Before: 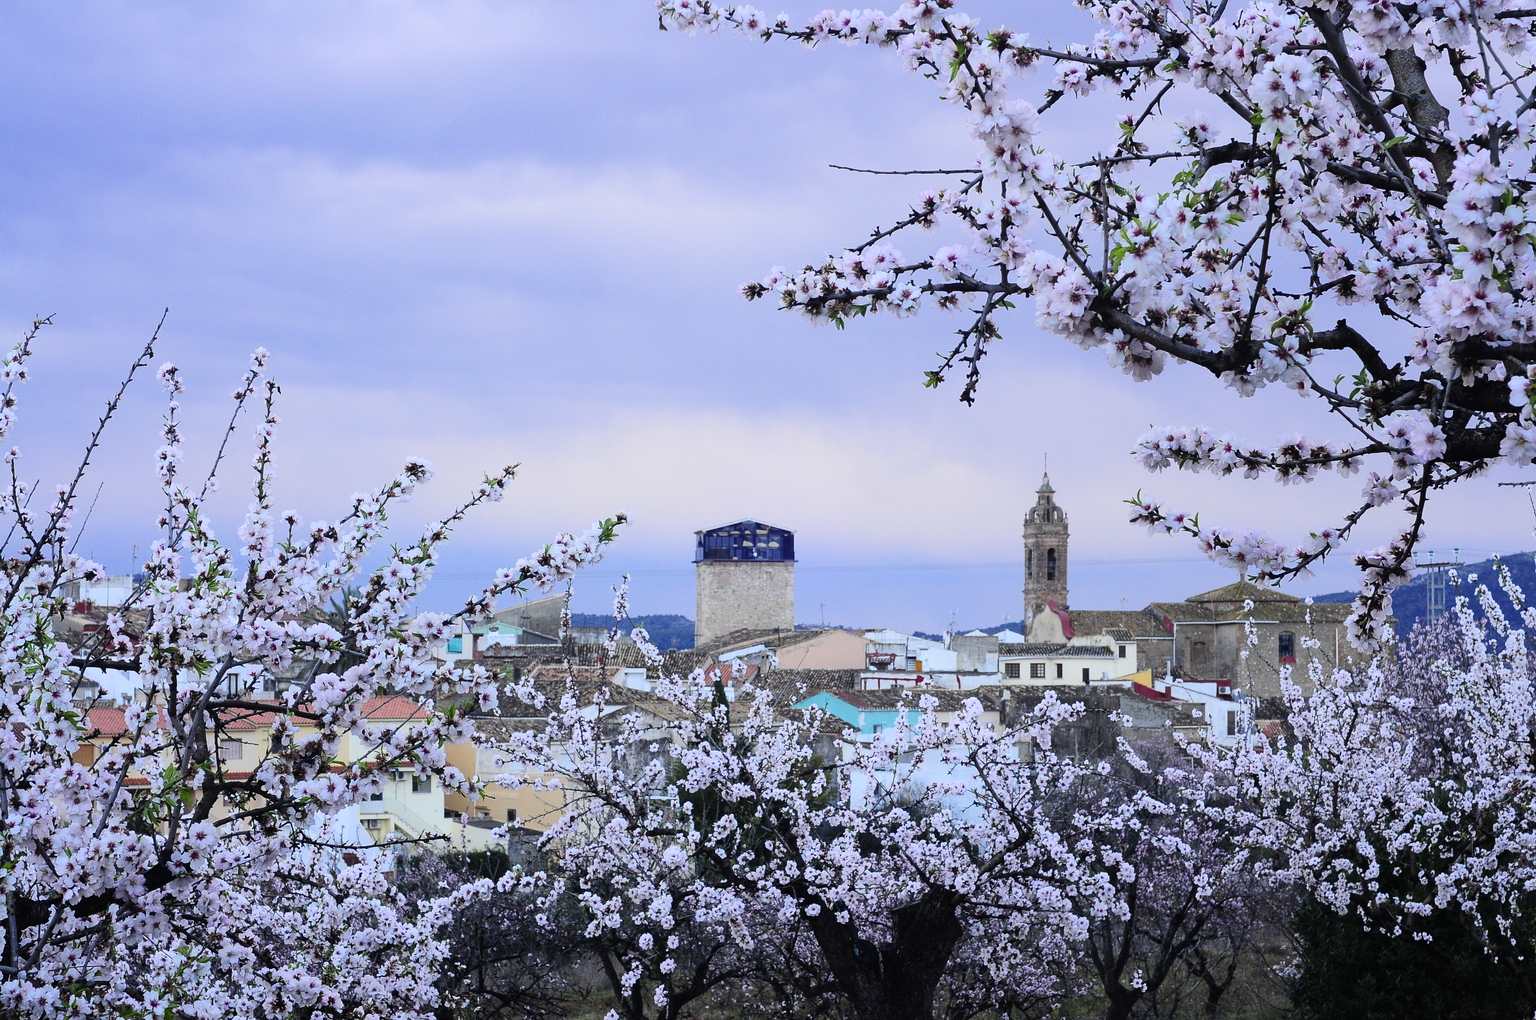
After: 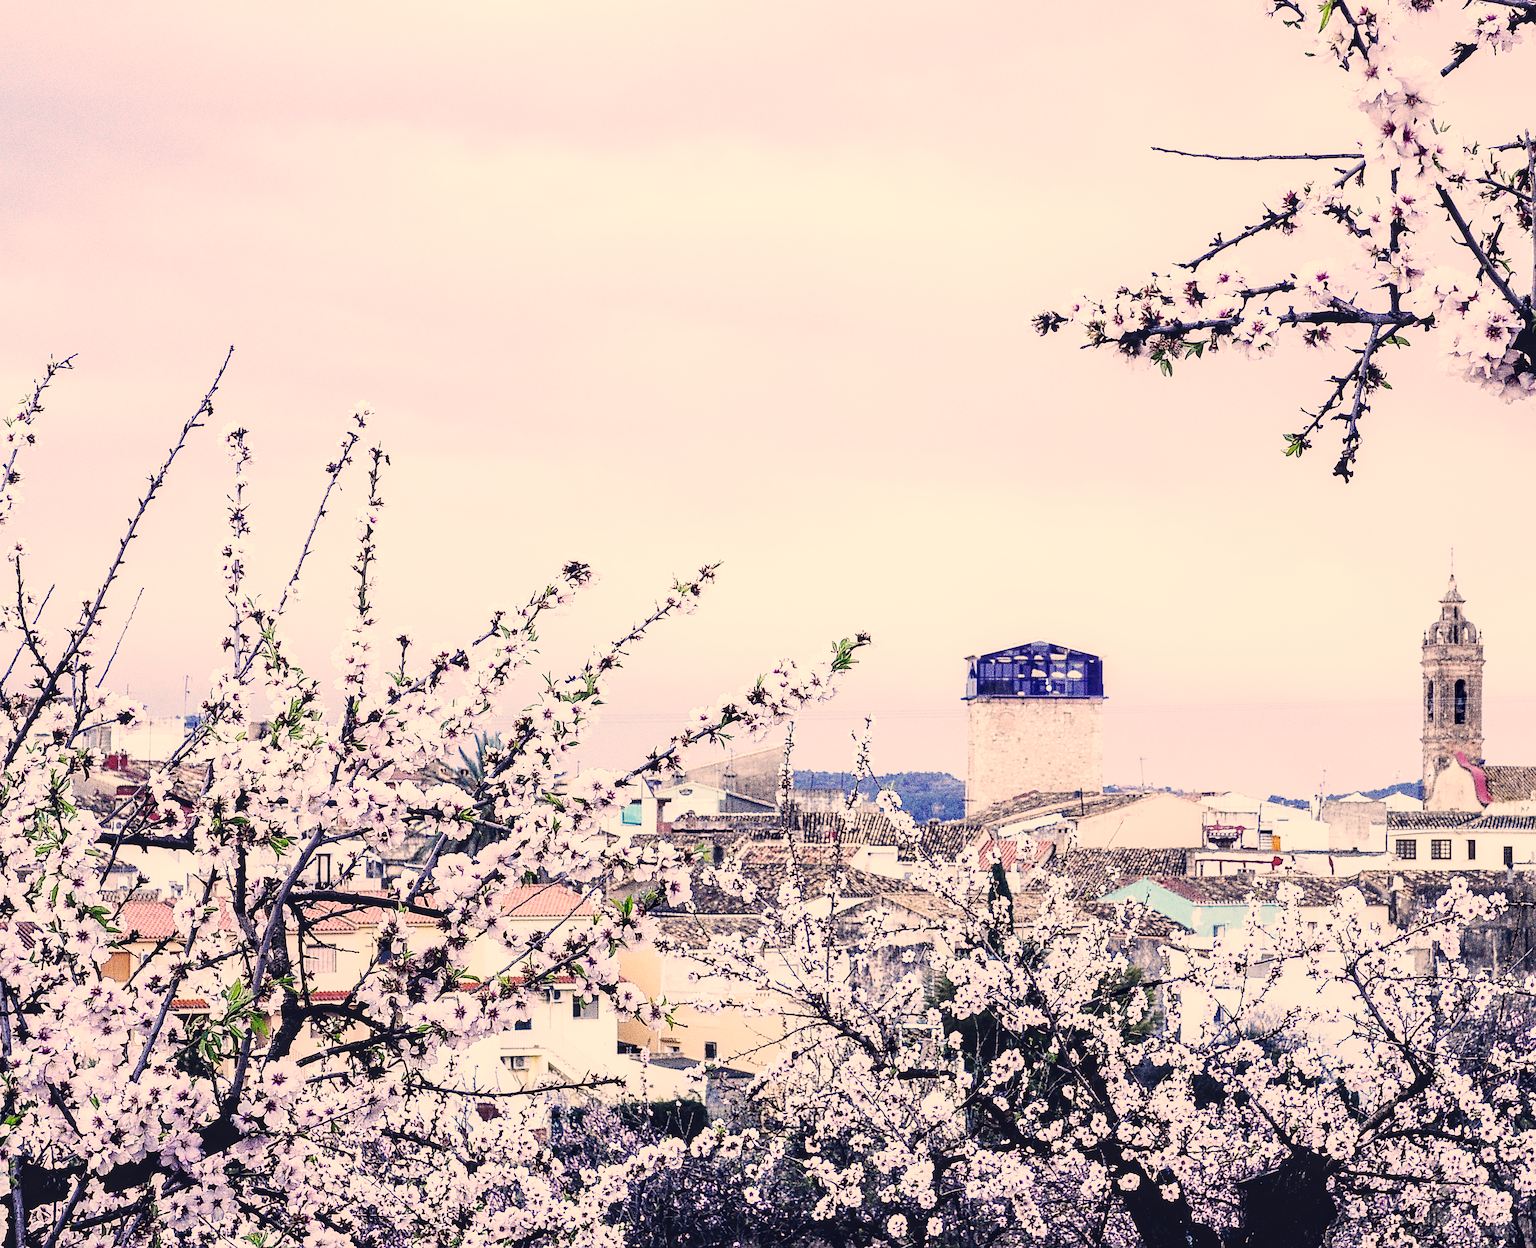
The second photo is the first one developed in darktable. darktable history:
color correction: highlights a* 19.59, highlights b* 27.49, shadows a* 3.46, shadows b* -17.28, saturation 0.73
crop: top 5.803%, right 27.864%, bottom 5.804%
local contrast: on, module defaults
sharpen: on, module defaults
base curve: curves: ch0 [(0, 0.003) (0.001, 0.002) (0.006, 0.004) (0.02, 0.022) (0.048, 0.086) (0.094, 0.234) (0.162, 0.431) (0.258, 0.629) (0.385, 0.8) (0.548, 0.918) (0.751, 0.988) (1, 1)], preserve colors none
contrast brightness saturation: saturation -0.1
